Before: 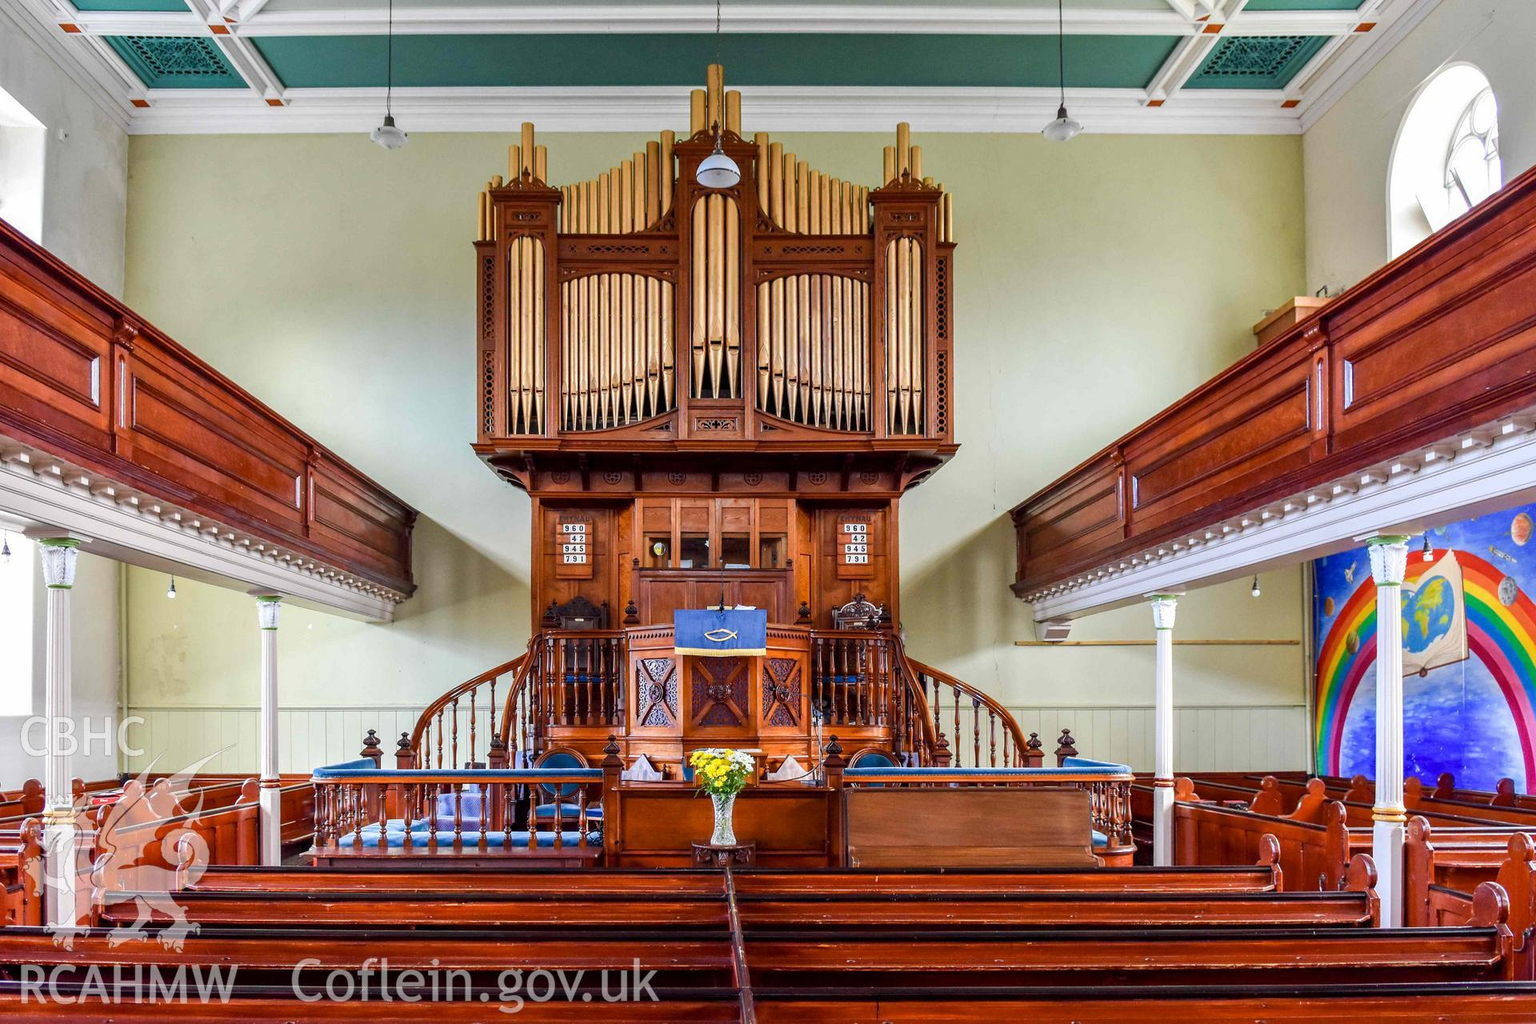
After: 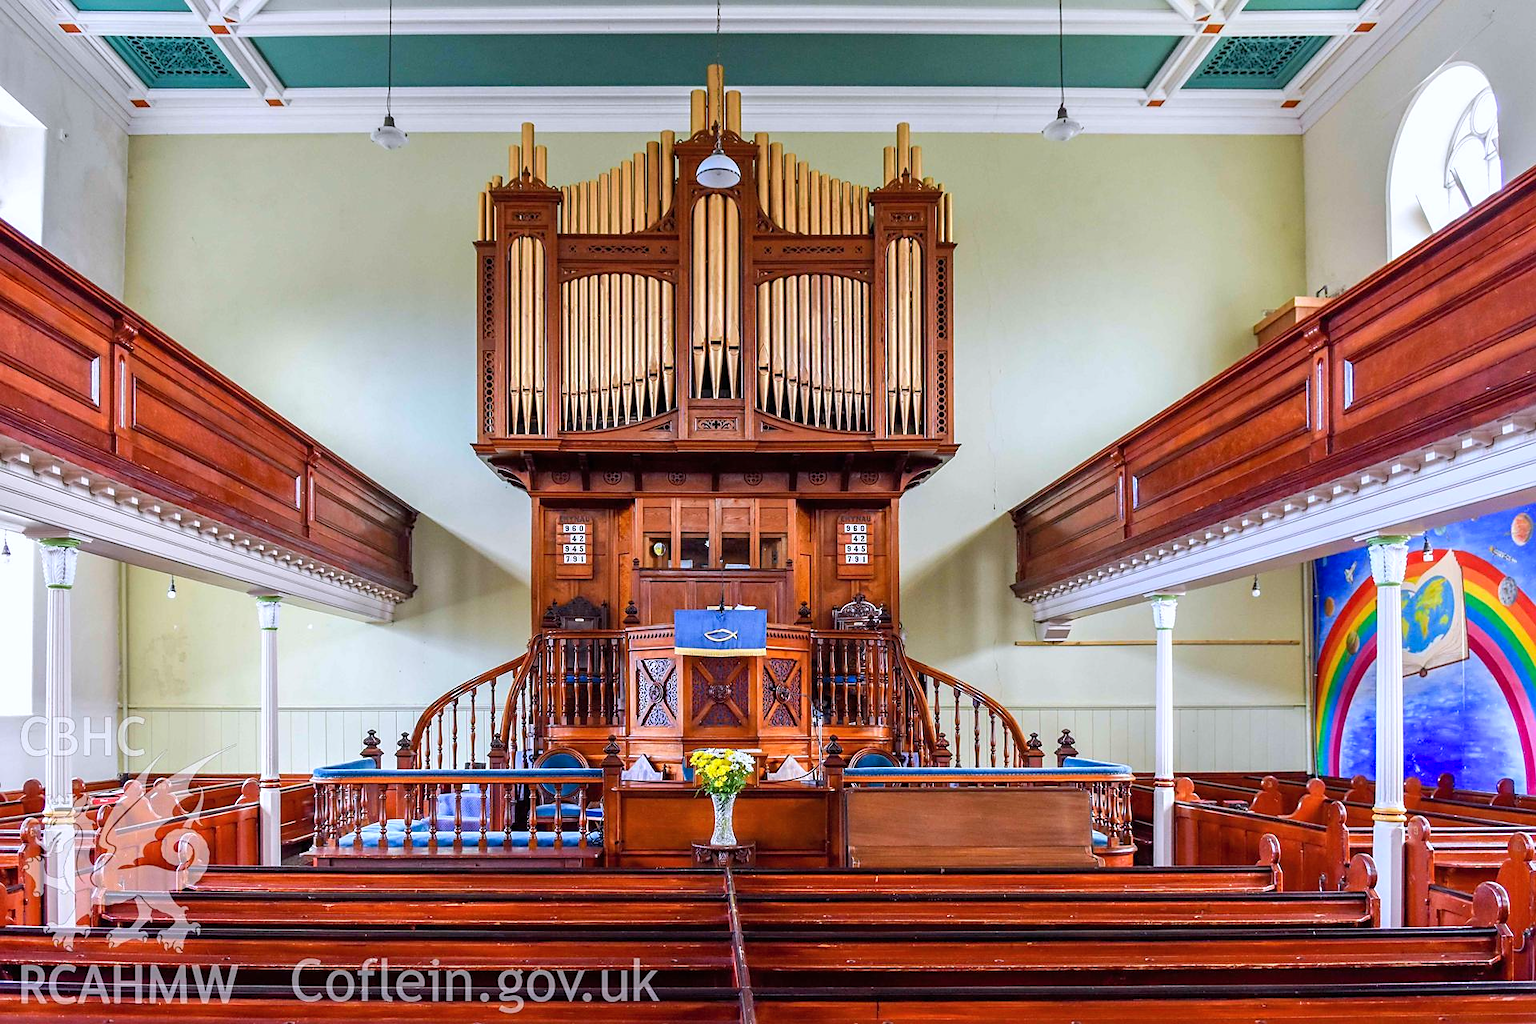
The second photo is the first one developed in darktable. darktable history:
sharpen: radius 1.871, amount 0.399, threshold 1.25
color calibration: illuminant as shot in camera, x 0.358, y 0.373, temperature 4628.91 K
contrast brightness saturation: contrast 0.033, brightness 0.057, saturation 0.129
